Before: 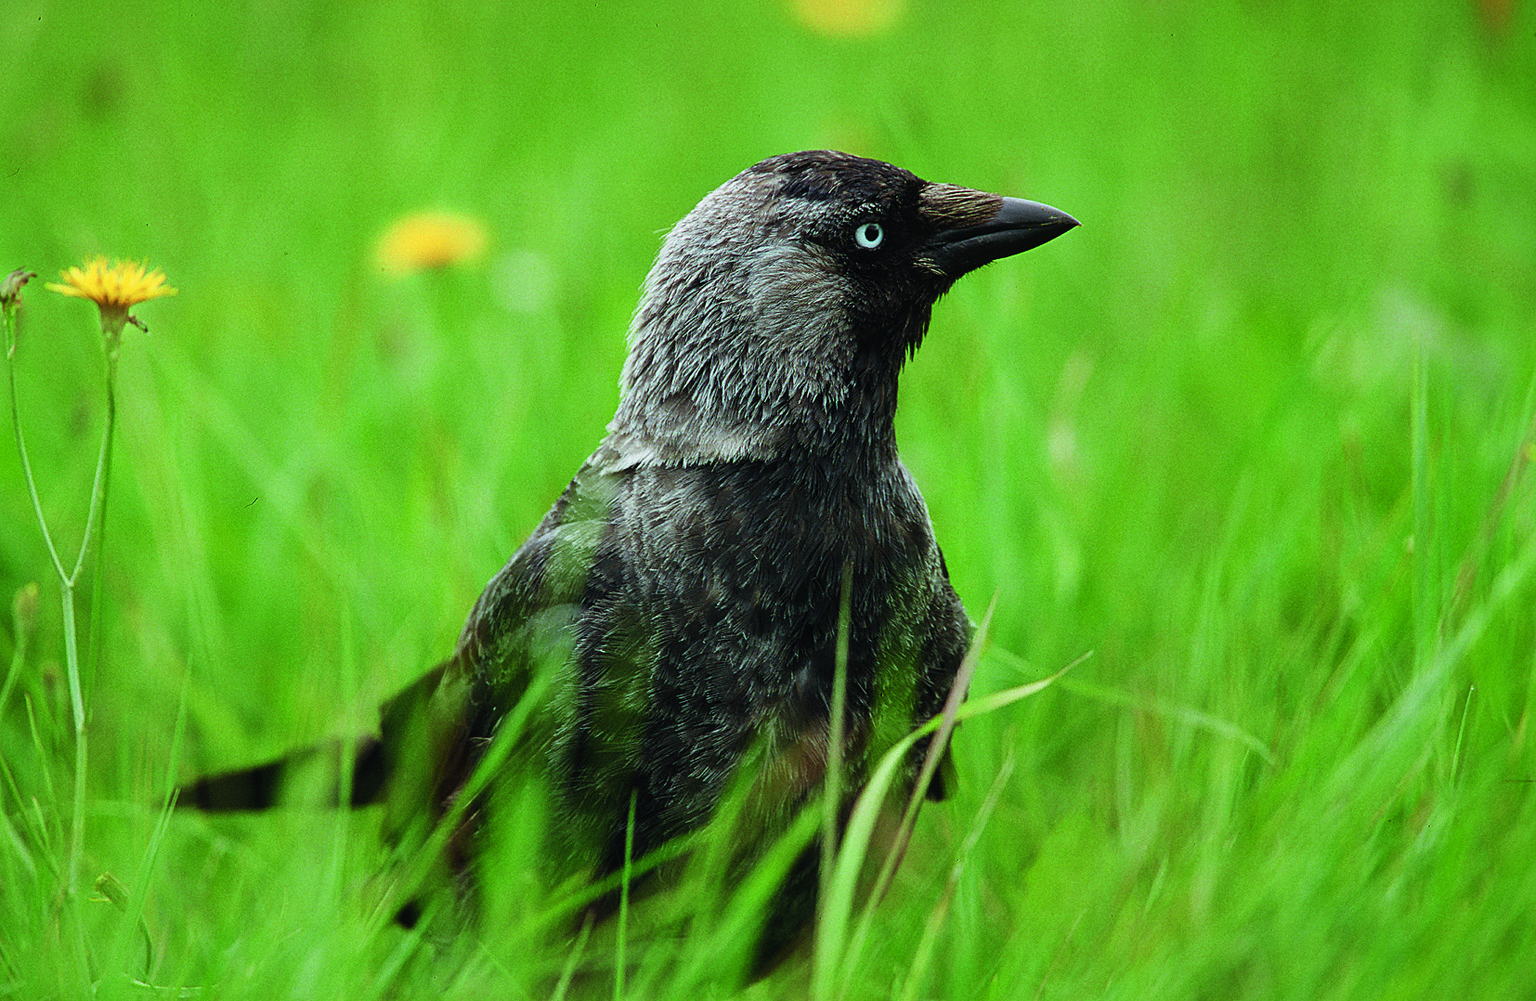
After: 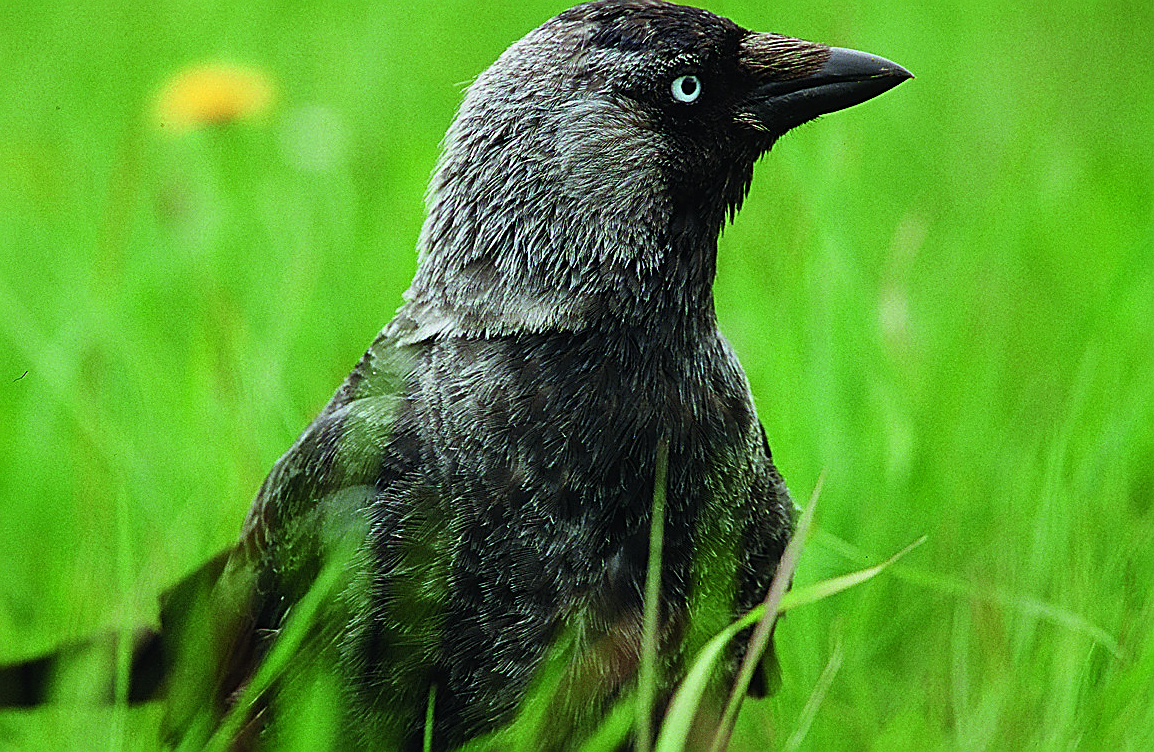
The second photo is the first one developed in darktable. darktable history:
sharpen: on, module defaults
crop: left 15.132%, top 15.368%, right 15.044%, bottom 14.808%
